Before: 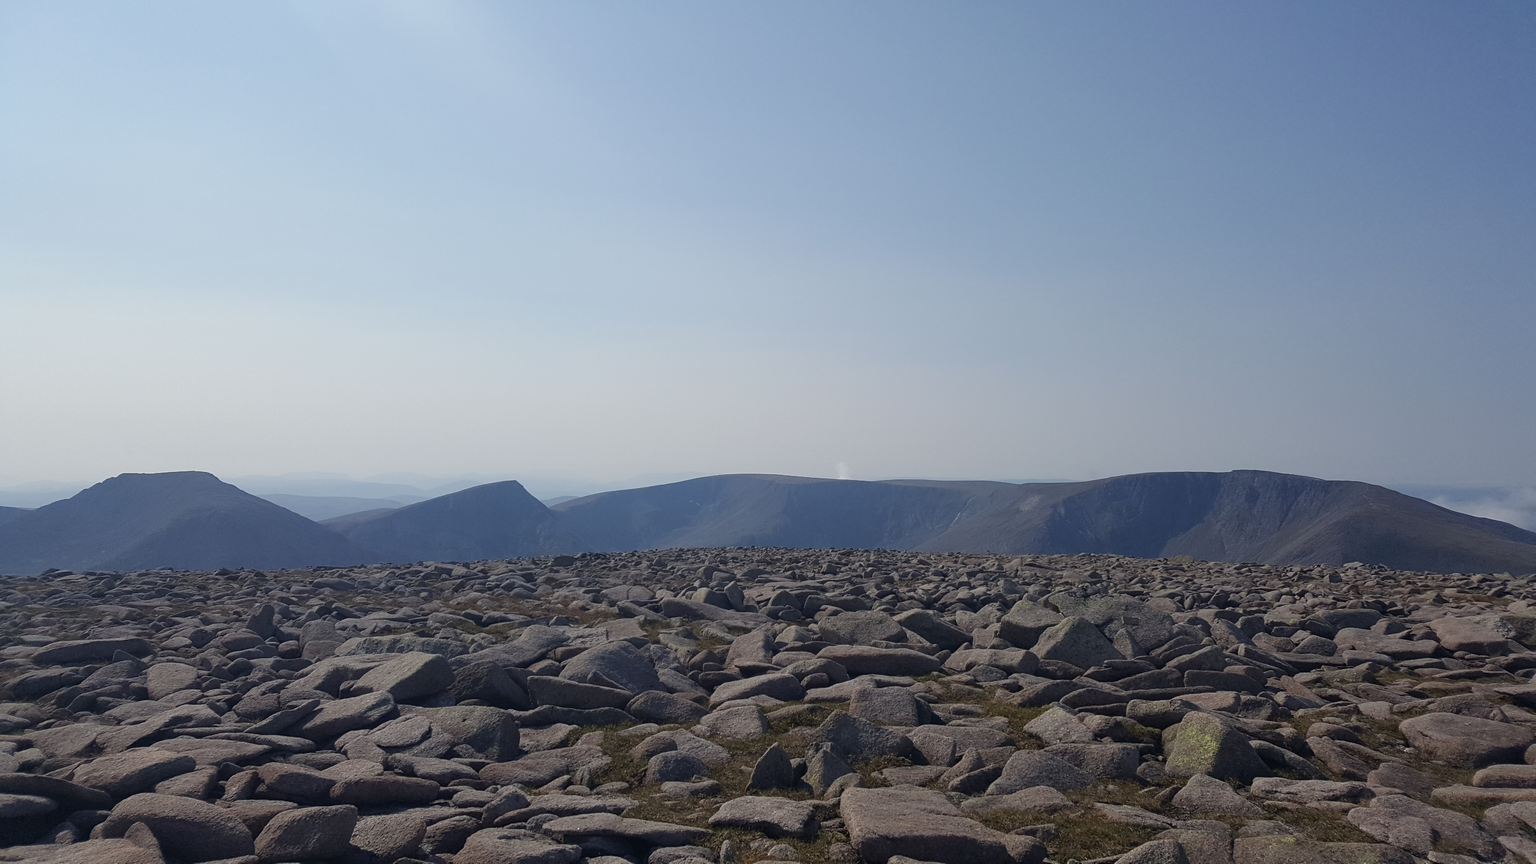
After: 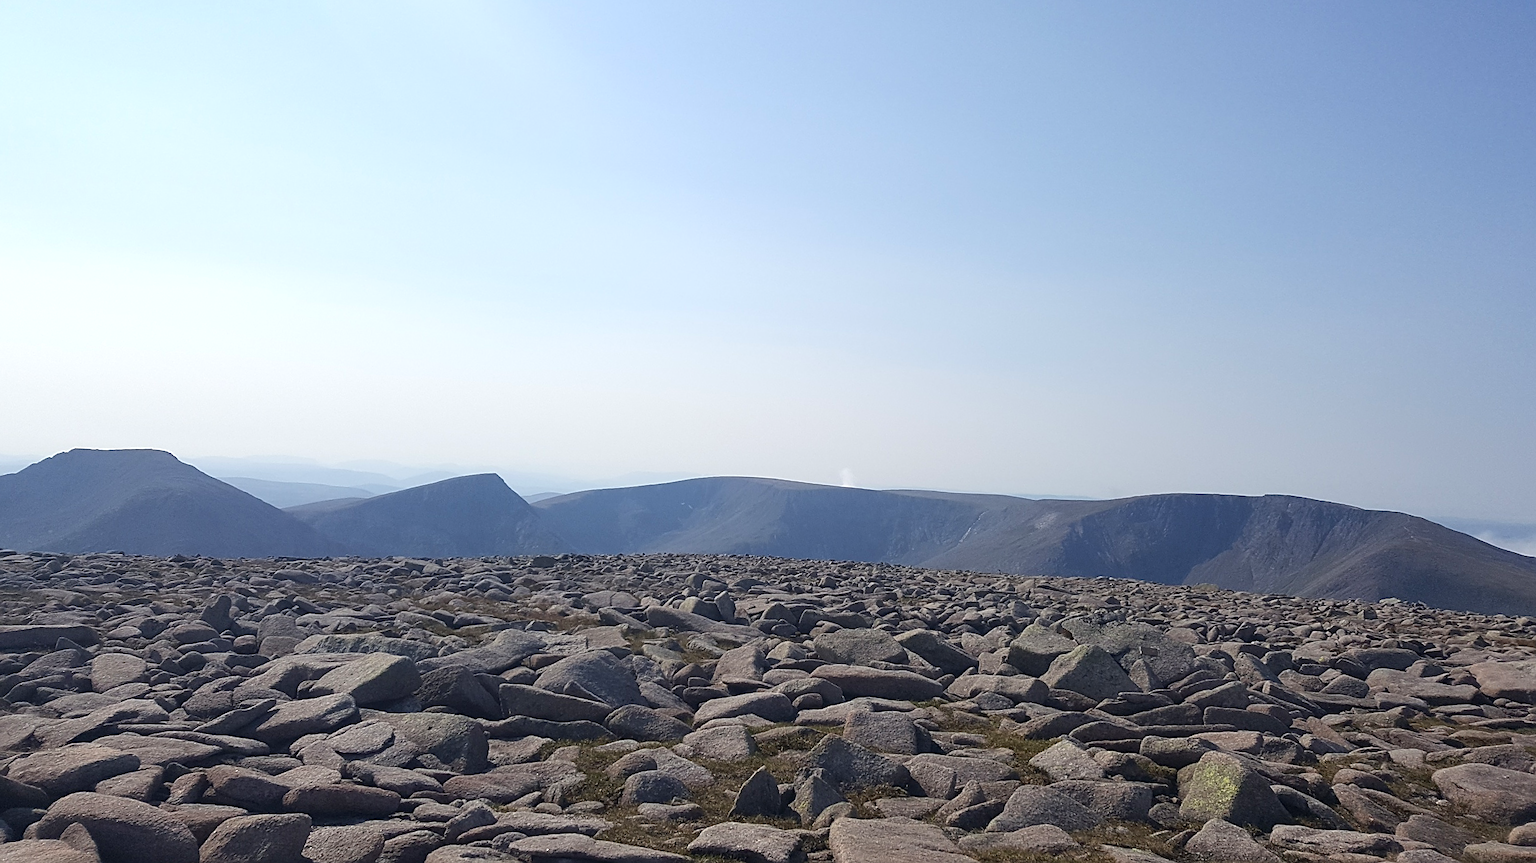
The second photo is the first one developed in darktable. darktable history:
sharpen: on, module defaults
crop and rotate: angle -2.38°
contrast brightness saturation: contrast 0.08, saturation 0.02
exposure: black level correction 0, exposure 0.6 EV, compensate exposure bias true, compensate highlight preservation false
